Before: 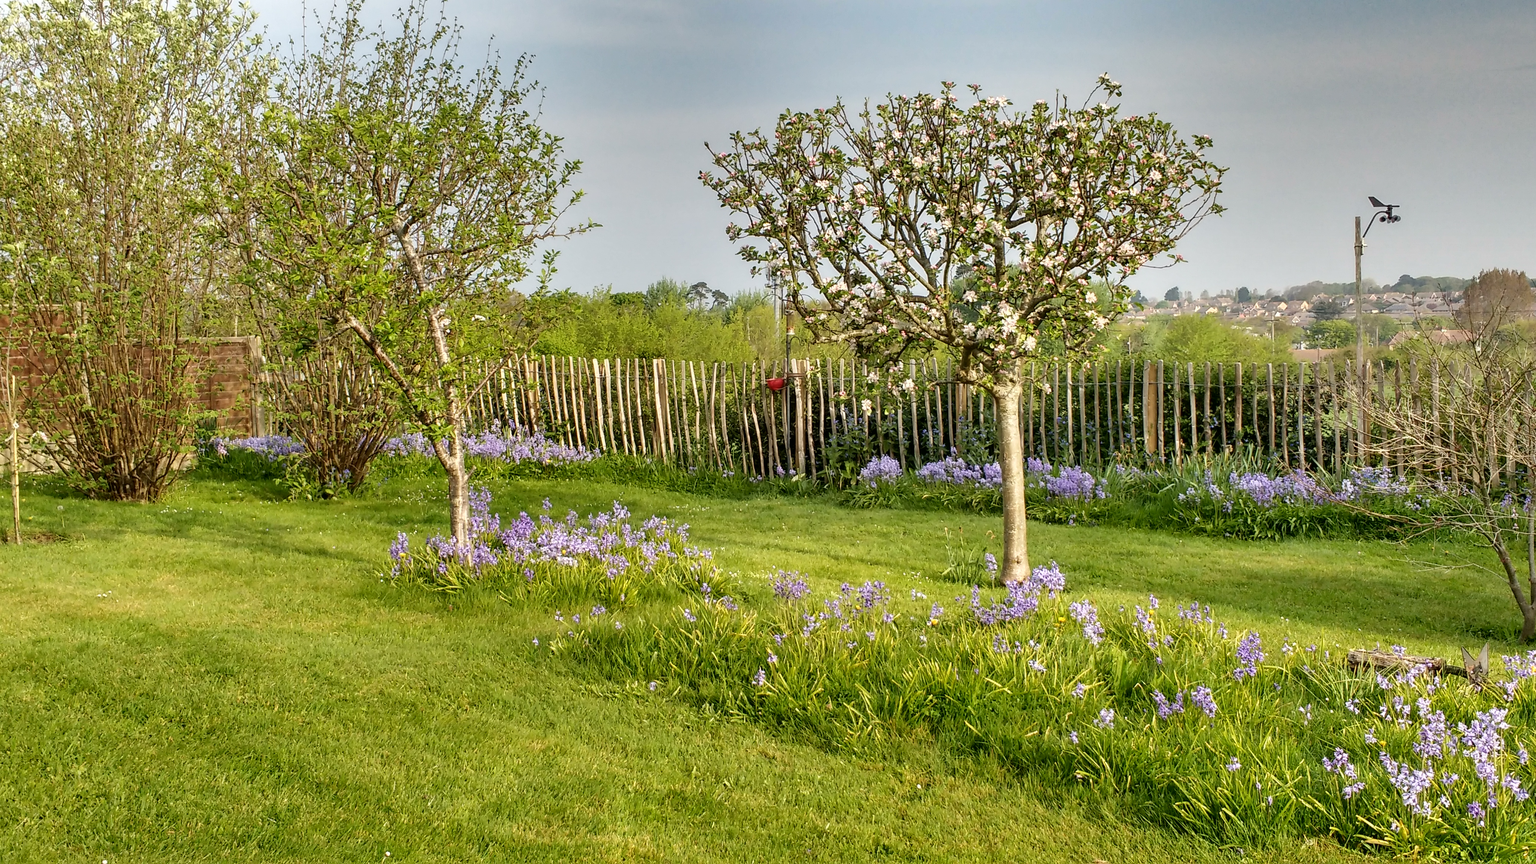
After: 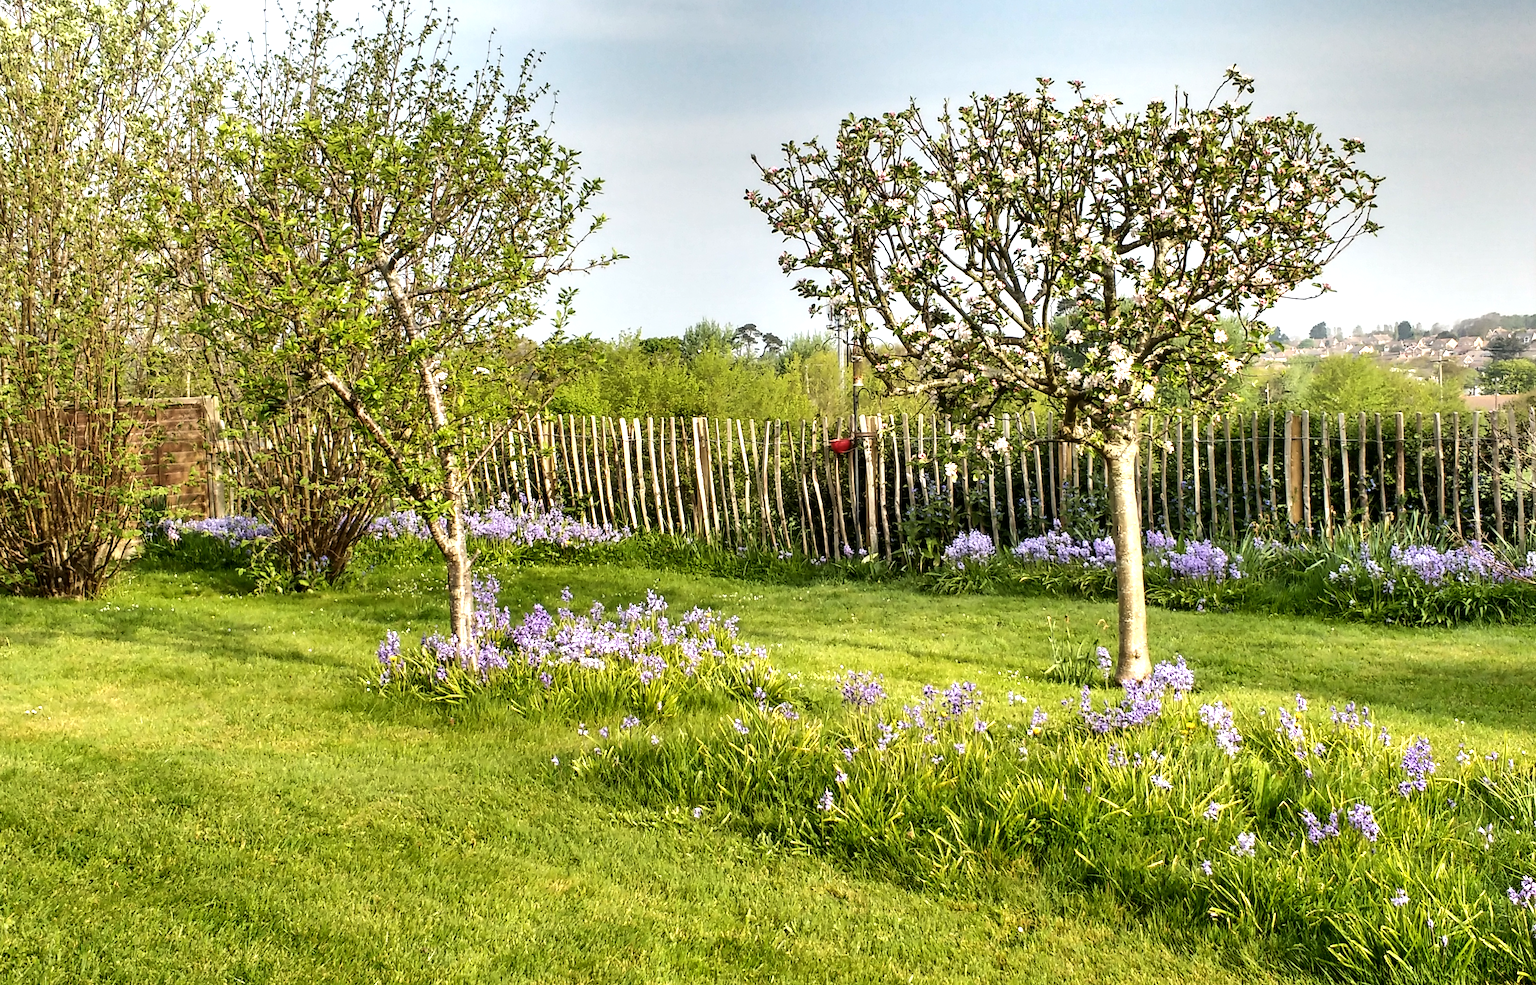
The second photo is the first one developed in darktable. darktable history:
crop and rotate: angle 0.761°, left 4.104%, top 0.635%, right 11.146%, bottom 2.667%
tone equalizer: -8 EV -0.717 EV, -7 EV -0.739 EV, -6 EV -0.567 EV, -5 EV -0.363 EV, -3 EV 0.376 EV, -2 EV 0.6 EV, -1 EV 0.69 EV, +0 EV 0.72 EV, edges refinement/feathering 500, mask exposure compensation -1.57 EV, preserve details no
